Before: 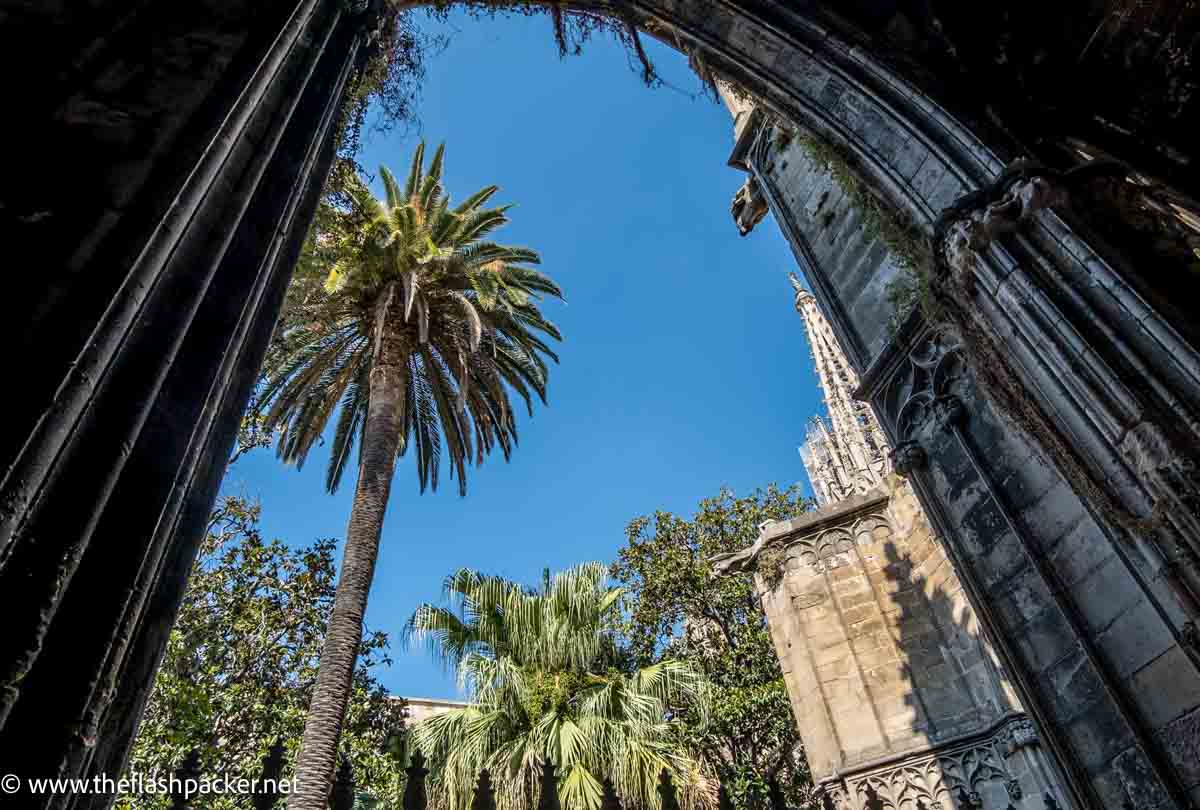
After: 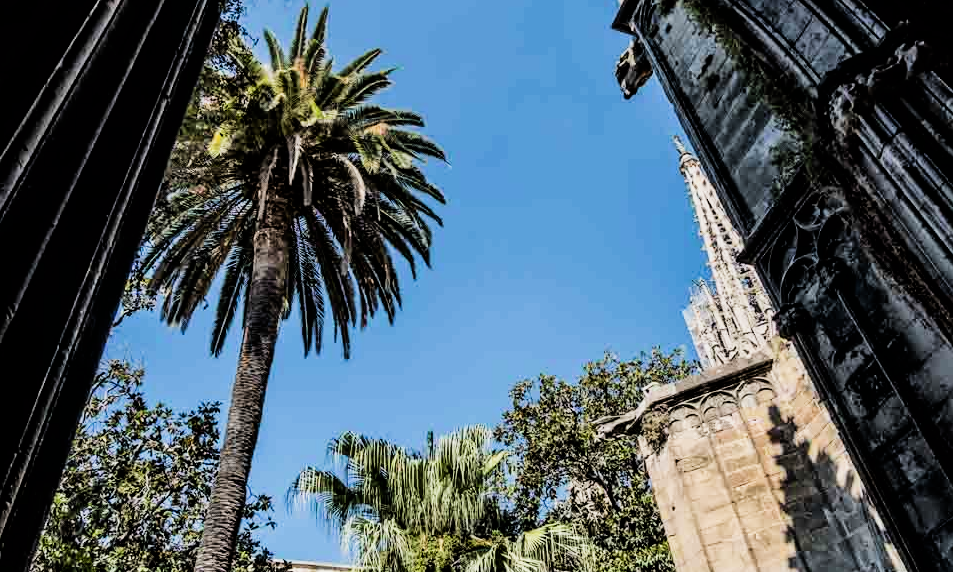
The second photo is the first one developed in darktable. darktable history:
filmic rgb: black relative exposure -5 EV, hardness 2.88, contrast 1.3, highlights saturation mix -30%
tone equalizer: -8 EV -0.417 EV, -7 EV -0.389 EV, -6 EV -0.333 EV, -5 EV -0.222 EV, -3 EV 0.222 EV, -2 EV 0.333 EV, -1 EV 0.389 EV, +0 EV 0.417 EV, edges refinement/feathering 500, mask exposure compensation -1.57 EV, preserve details no
crop: left 9.712%, top 16.928%, right 10.845%, bottom 12.332%
